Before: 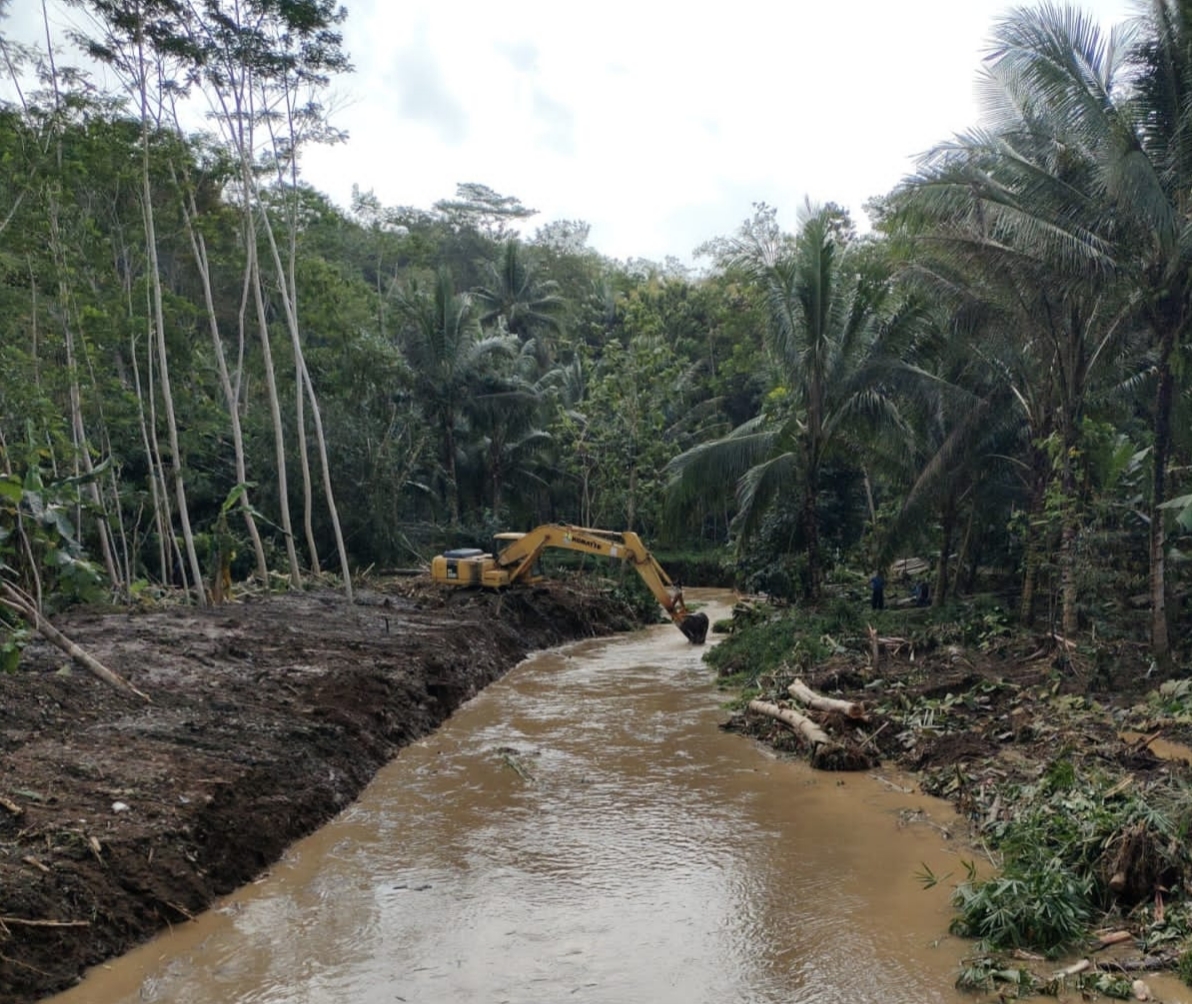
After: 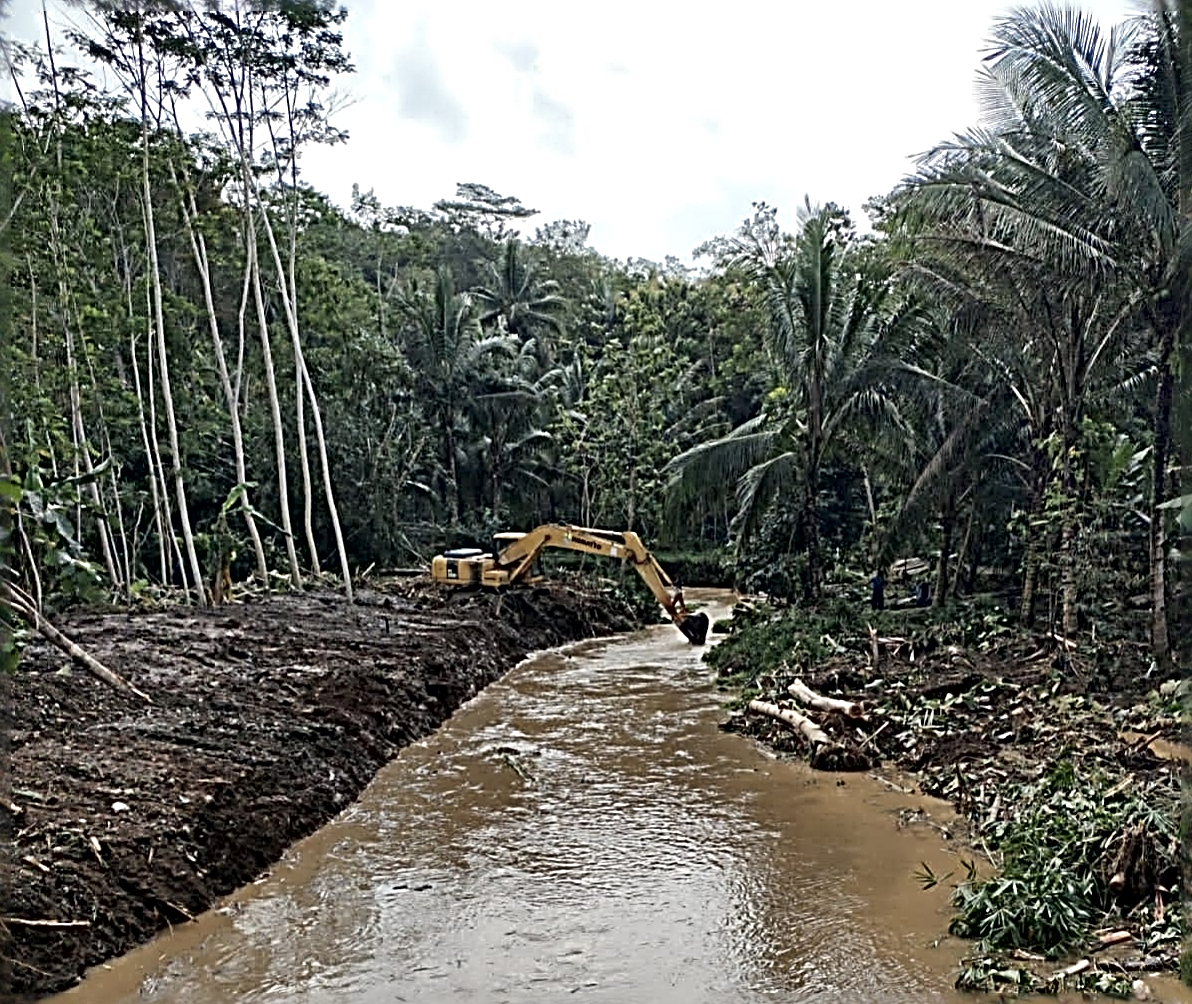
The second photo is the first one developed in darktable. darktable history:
sharpen: radius 4.001, amount 2
local contrast: mode bilateral grid, contrast 20, coarseness 50, detail 140%, midtone range 0.2
